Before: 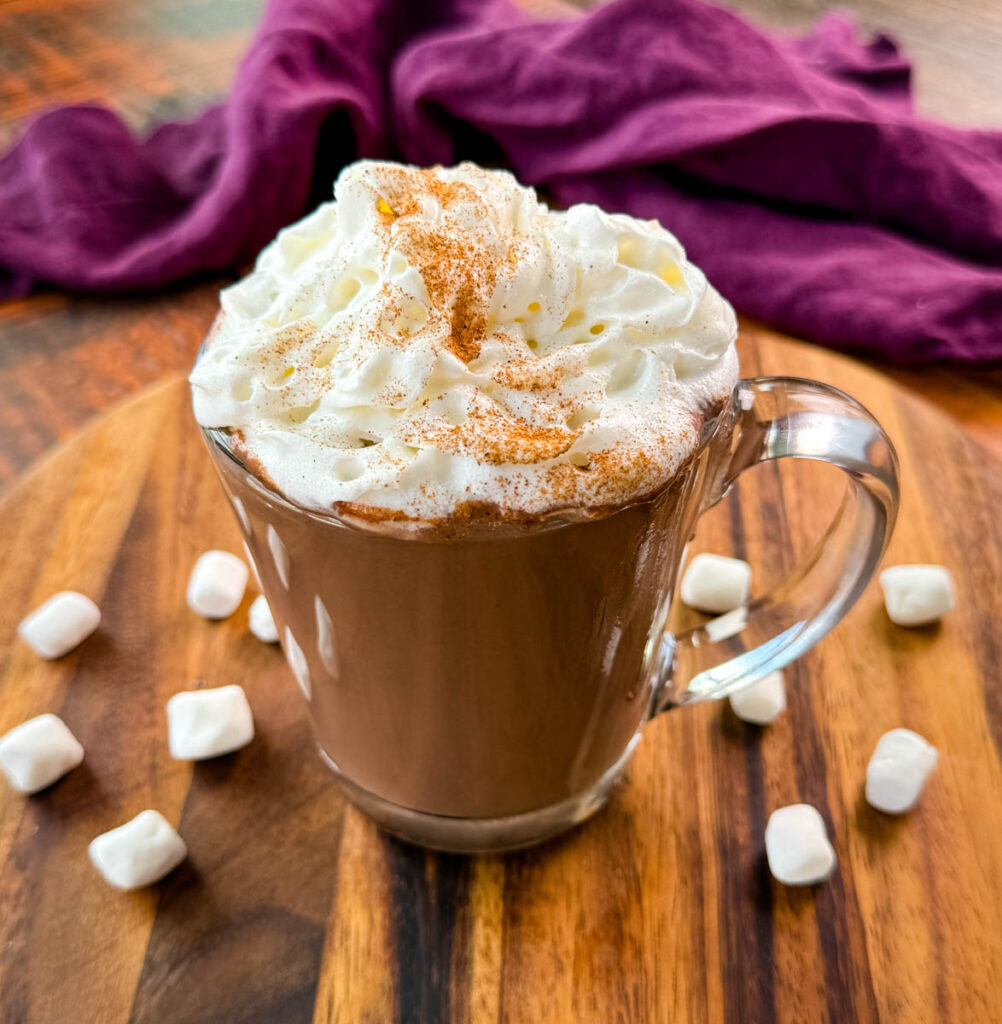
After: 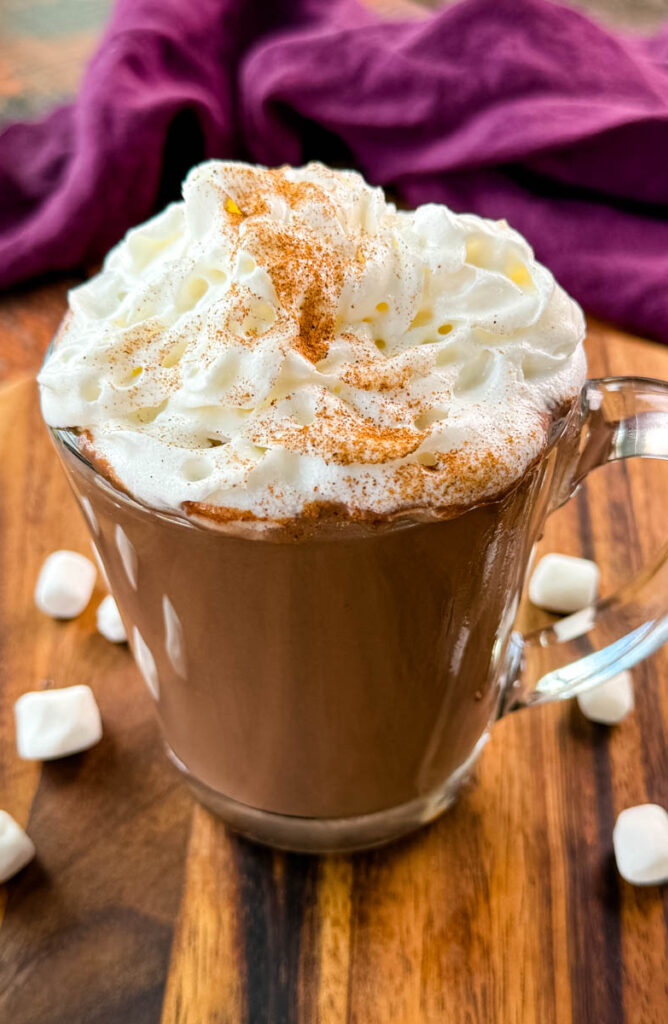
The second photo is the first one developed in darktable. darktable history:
crop and rotate: left 15.259%, right 18.034%
